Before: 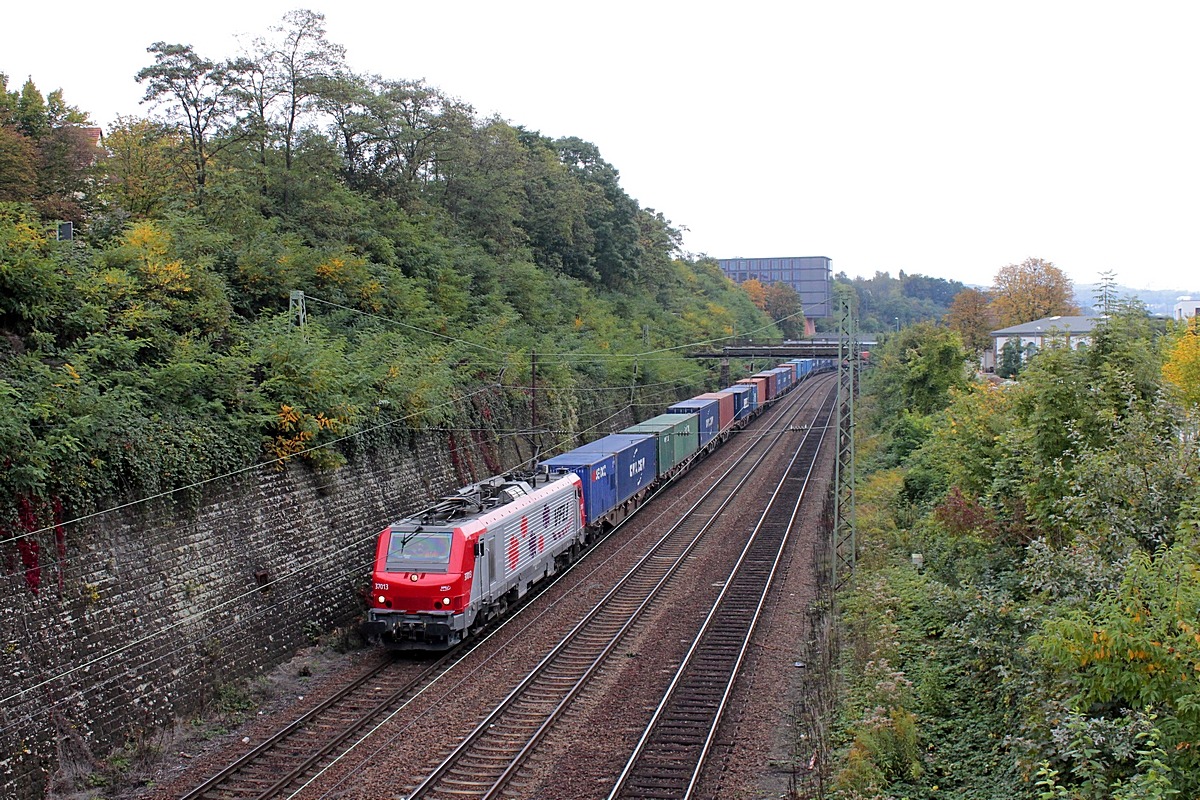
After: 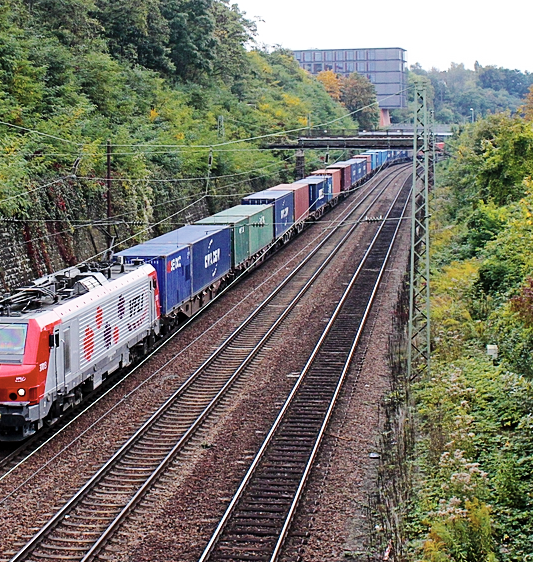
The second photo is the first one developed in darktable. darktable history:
base curve: curves: ch0 [(0, 0) (0.032, 0.025) (0.121, 0.166) (0.206, 0.329) (0.605, 0.79) (1, 1)], preserve colors none
contrast brightness saturation: contrast 0.1, saturation -0.36
crop: left 35.432%, top 26.233%, right 20.145%, bottom 3.432%
shadows and highlights: shadows 35, highlights -35, soften with gaussian
color balance rgb: linear chroma grading › global chroma 15%, perceptual saturation grading › global saturation 30%
